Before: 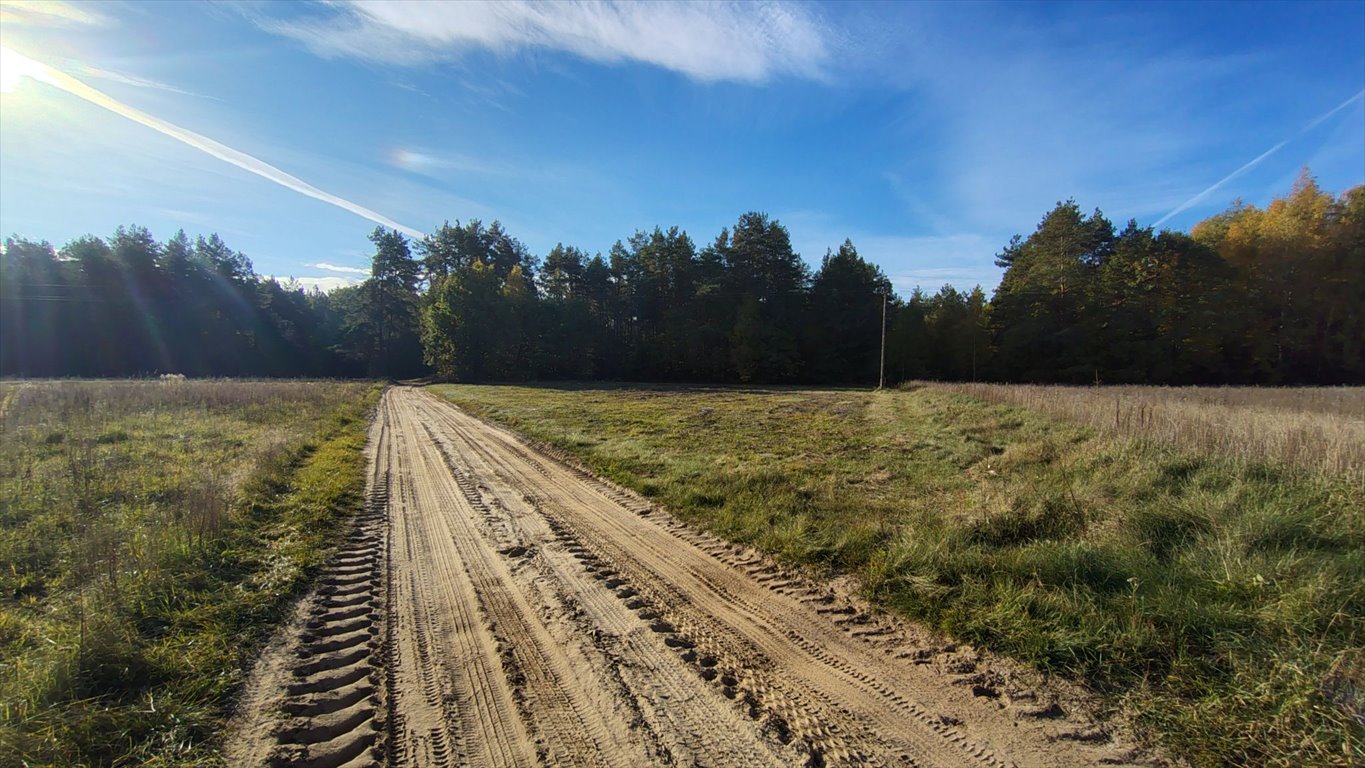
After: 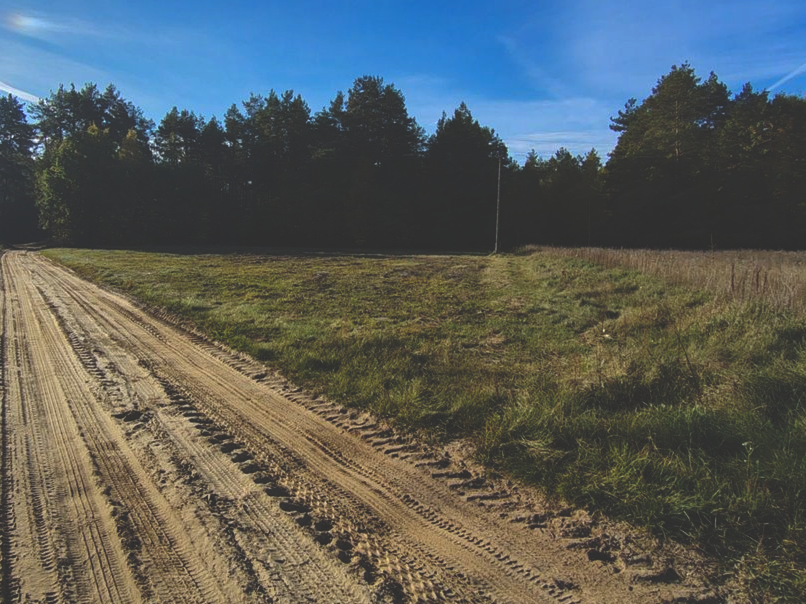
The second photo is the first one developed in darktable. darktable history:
crop and rotate: left 28.256%, top 17.734%, right 12.656%, bottom 3.573%
rgb curve: curves: ch0 [(0, 0.186) (0.314, 0.284) (0.775, 0.708) (1, 1)], compensate middle gray true, preserve colors none
white balance: red 0.982, blue 1.018
haze removal: compatibility mode true, adaptive false
